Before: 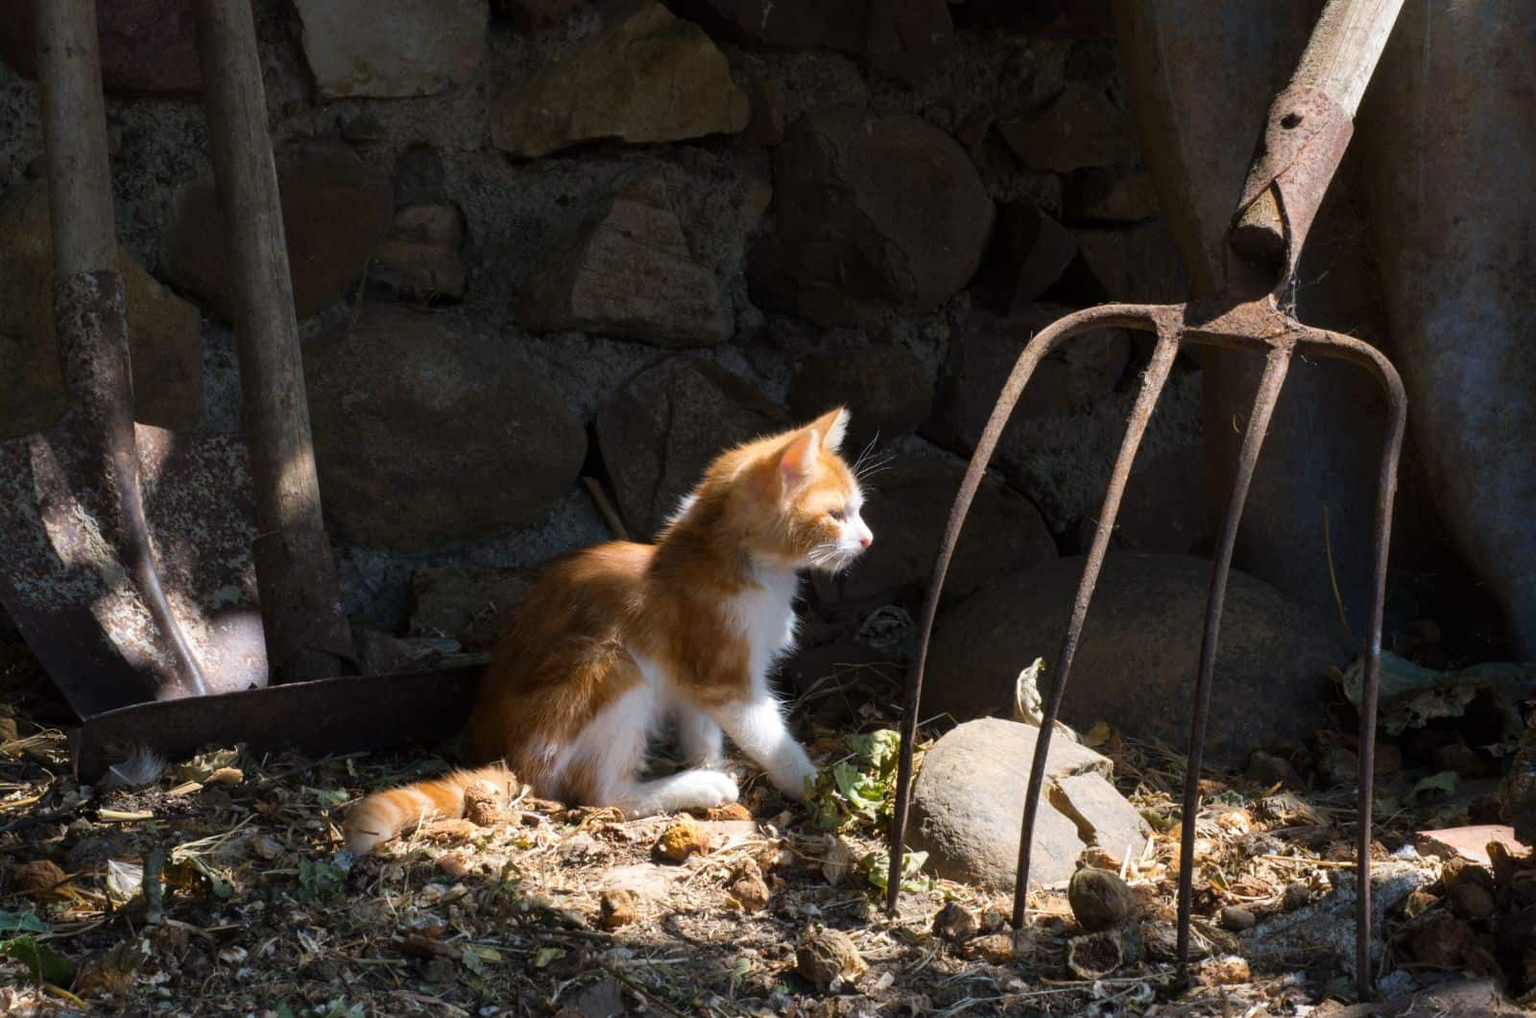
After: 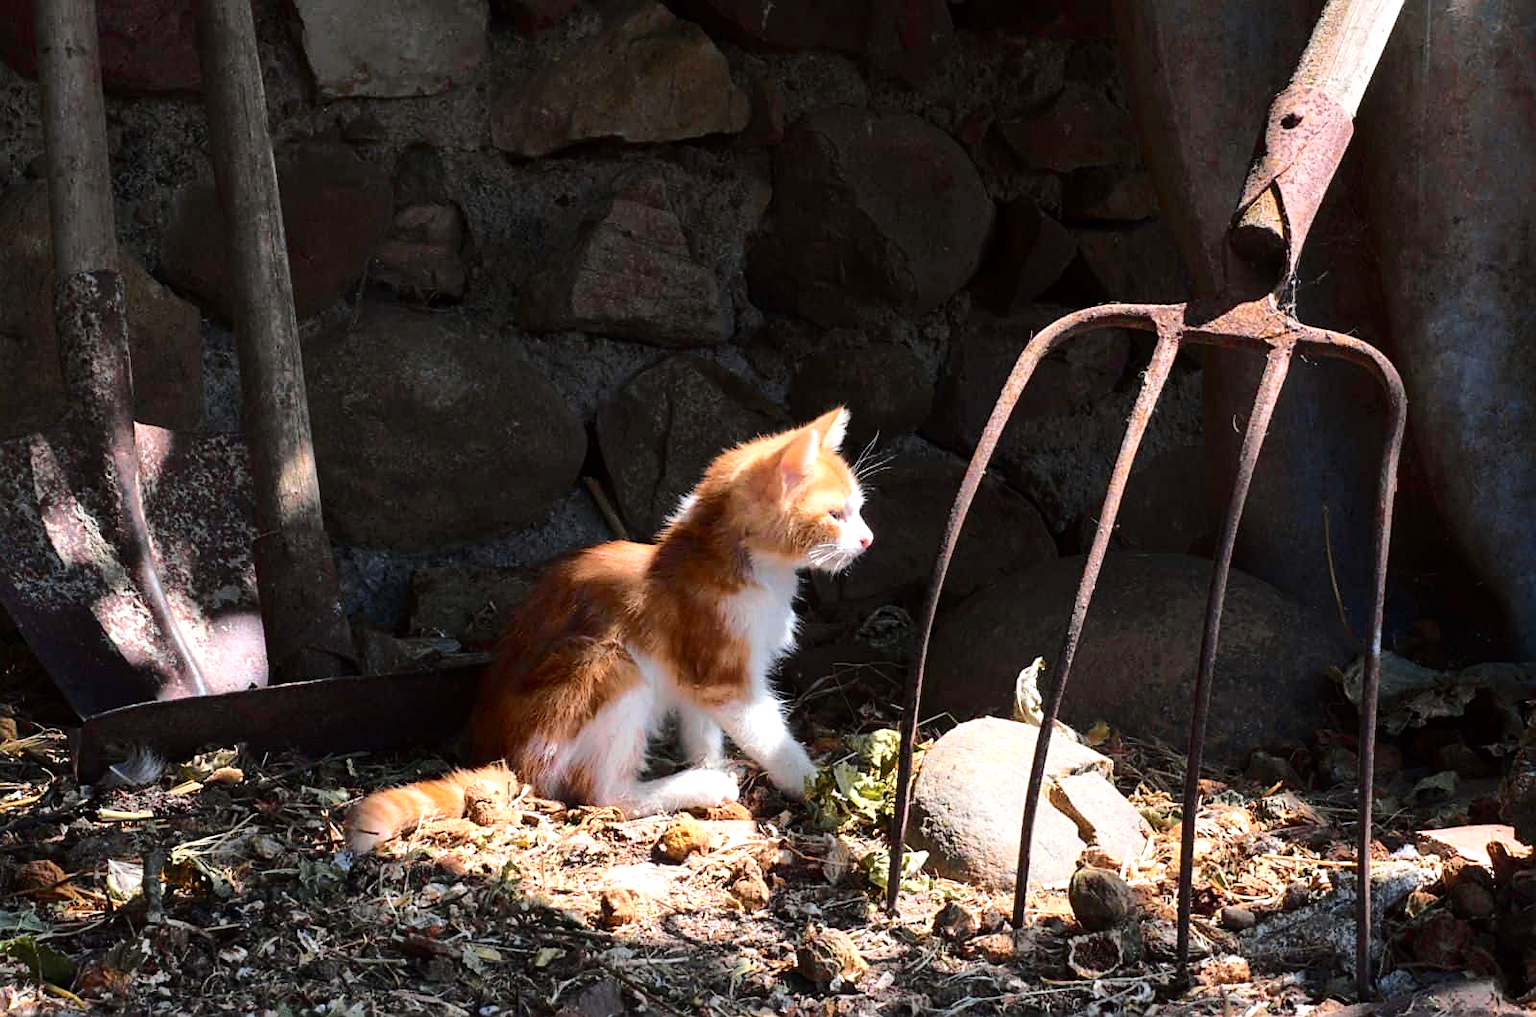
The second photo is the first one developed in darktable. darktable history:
exposure: exposure 0.6 EV, compensate highlight preservation false
tone curve: curves: ch0 [(0, 0) (0.104, 0.061) (0.239, 0.201) (0.327, 0.317) (0.401, 0.443) (0.489, 0.566) (0.65, 0.68) (0.832, 0.858) (1, 0.977)]; ch1 [(0, 0) (0.161, 0.092) (0.35, 0.33) (0.379, 0.401) (0.447, 0.476) (0.495, 0.499) (0.515, 0.518) (0.534, 0.557) (0.602, 0.625) (0.712, 0.706) (1, 1)]; ch2 [(0, 0) (0.359, 0.372) (0.437, 0.437) (0.502, 0.501) (0.55, 0.534) (0.592, 0.601) (0.647, 0.64) (1, 1)], color space Lab, independent channels, preserve colors none
sharpen: on, module defaults
